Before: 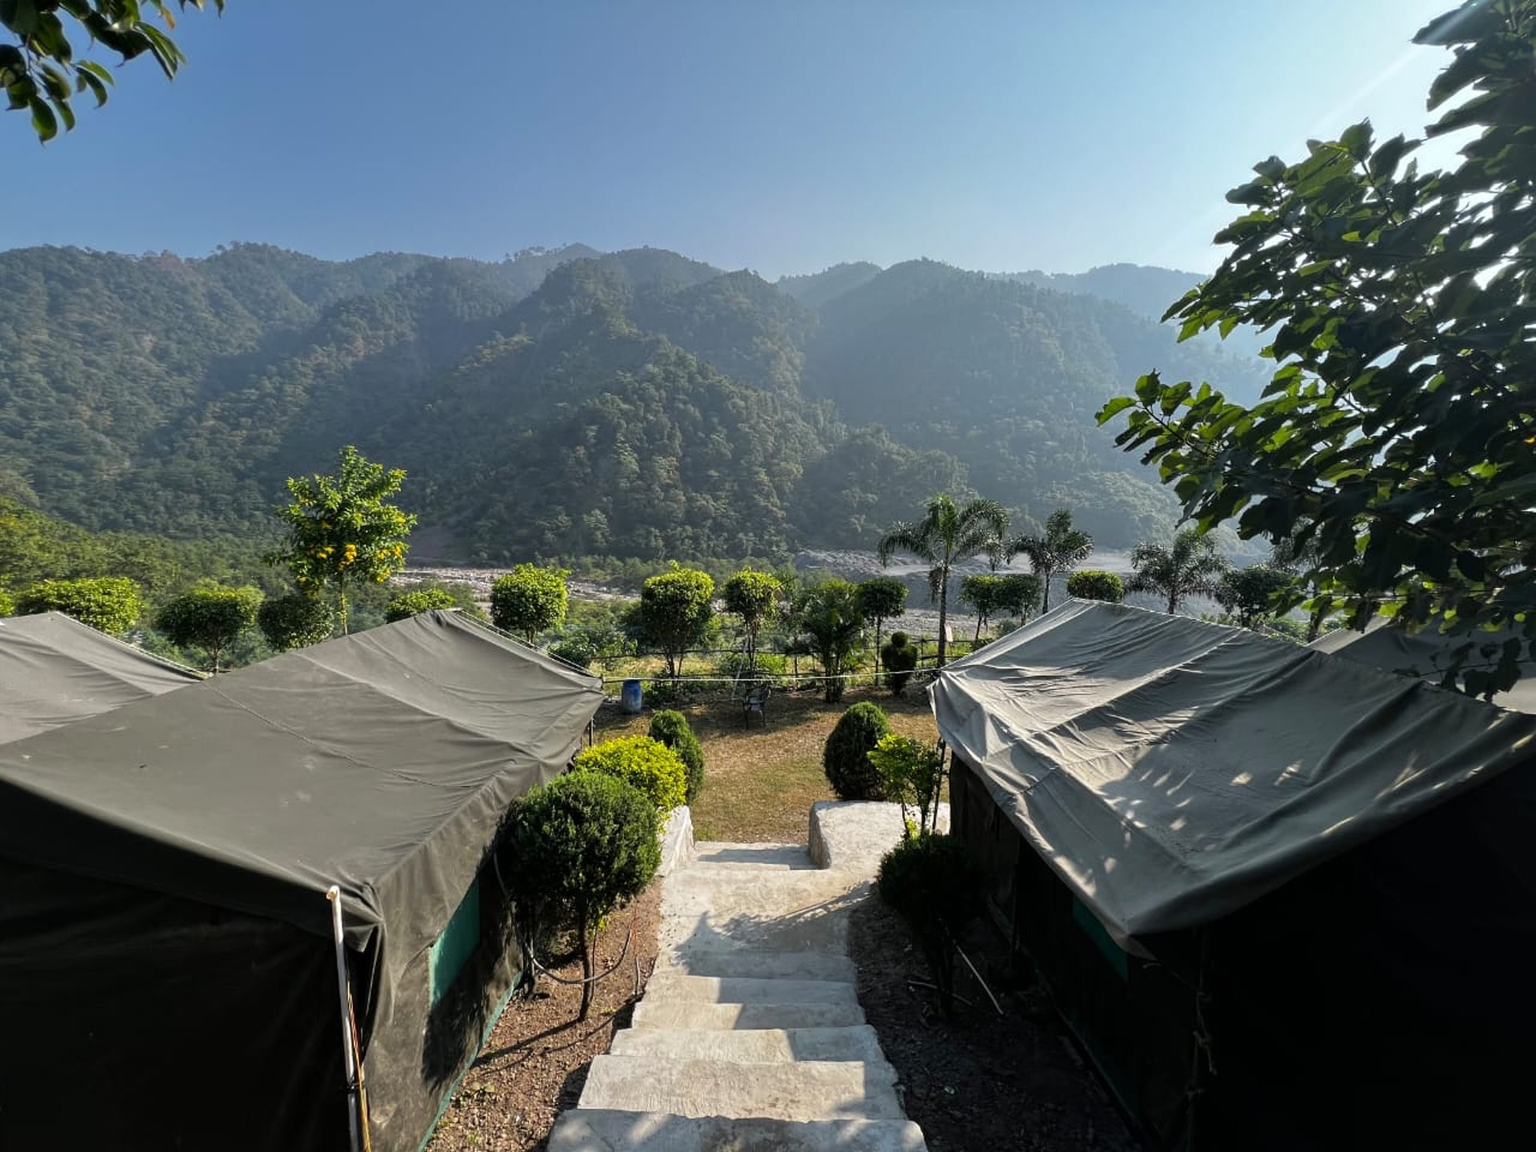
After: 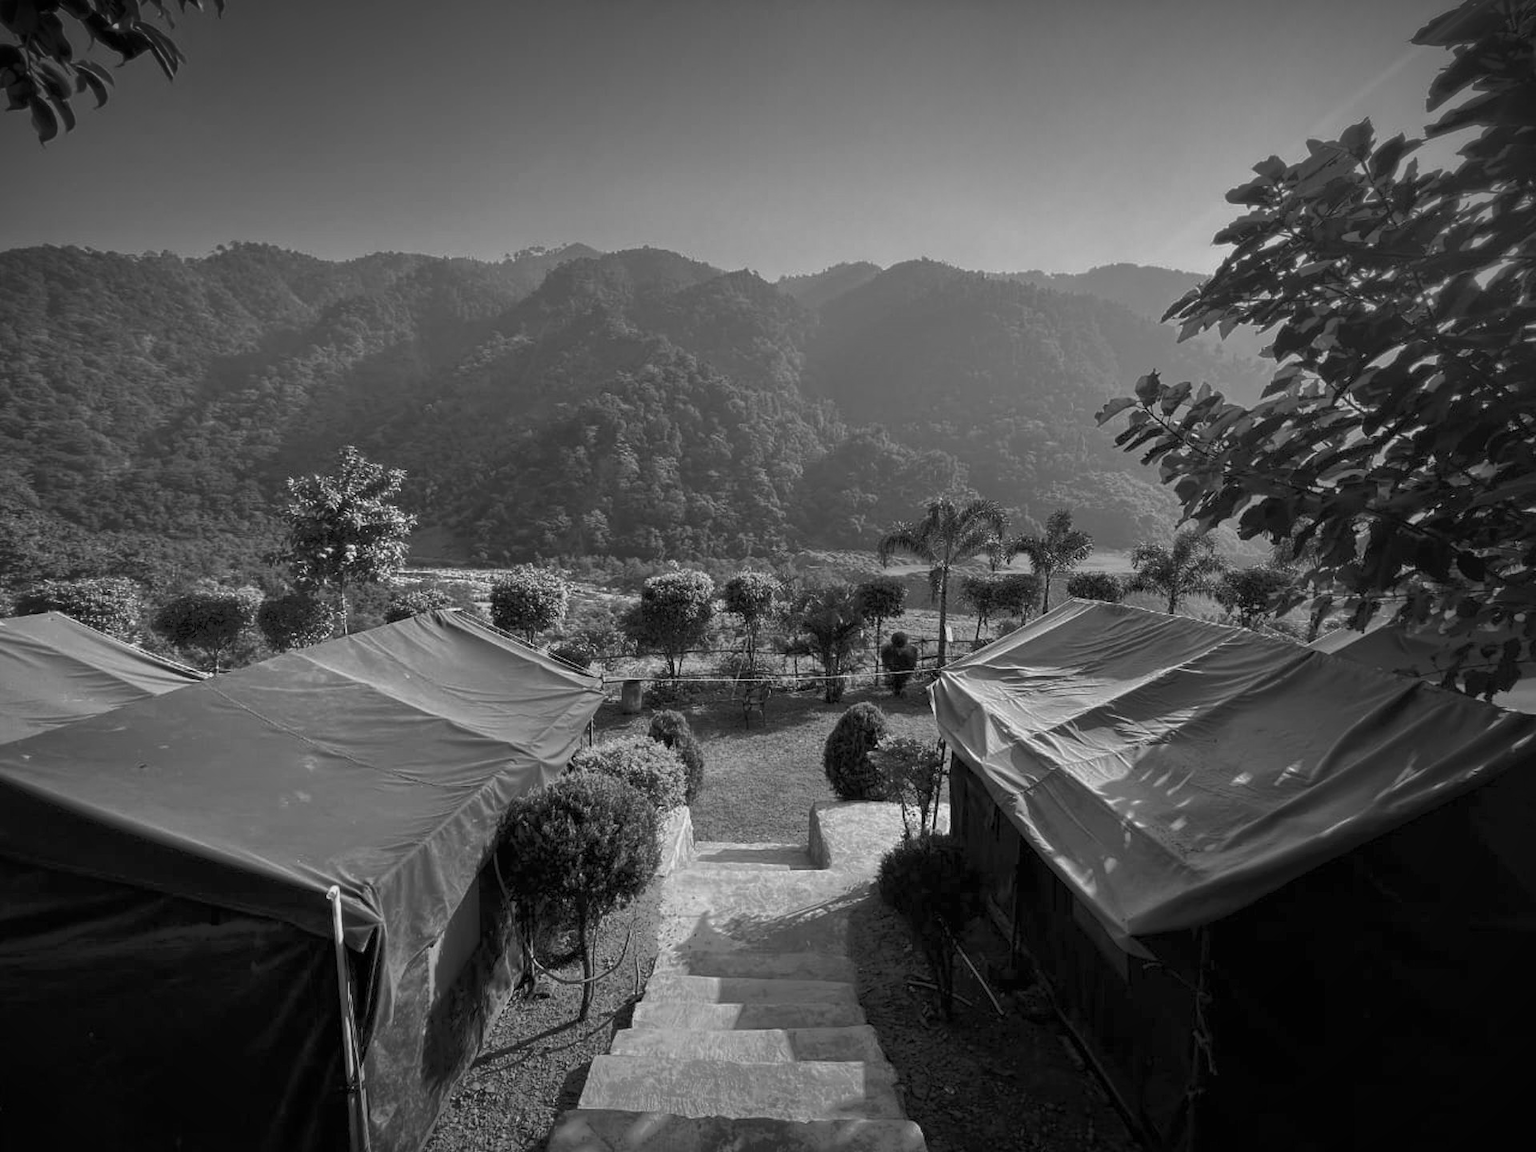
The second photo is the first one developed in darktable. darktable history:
channel mixer: red [0, 0, 0, 1.438, 0, 0, 0], green [0 ×4, 1, 0, 0], blue [0 ×5, 1, 0]
vignetting: fall-off start 67.5%, fall-off radius 67.23%, brightness -0.813, automatic ratio true
vibrance: vibrance 0%
color zones: curves: ch1 [(0, -0.014) (0.143, -0.013) (0.286, -0.013) (0.429, -0.016) (0.571, -0.019) (0.714, -0.015) (0.857, 0.002) (1, -0.014)]
exposure: compensate highlight preservation false
tone mapping: contrast compression 1.36, spatial extent 16.6 | blend: blend mode average, opacity 100%; mask: uniform (no mask)
zone system: zone [-1, 0.149, -1 ×6, 0.928, -1 ×16]
local contrast: mode bilateral grid, contrast 20, coarseness 50, detail 102%, midtone range 0.2
color correction: highlights a* -39.68, highlights b* -40, shadows a* -40, shadows b* -40, saturation -3
color contrast: green-magenta contrast 0.3, blue-yellow contrast 0.15
